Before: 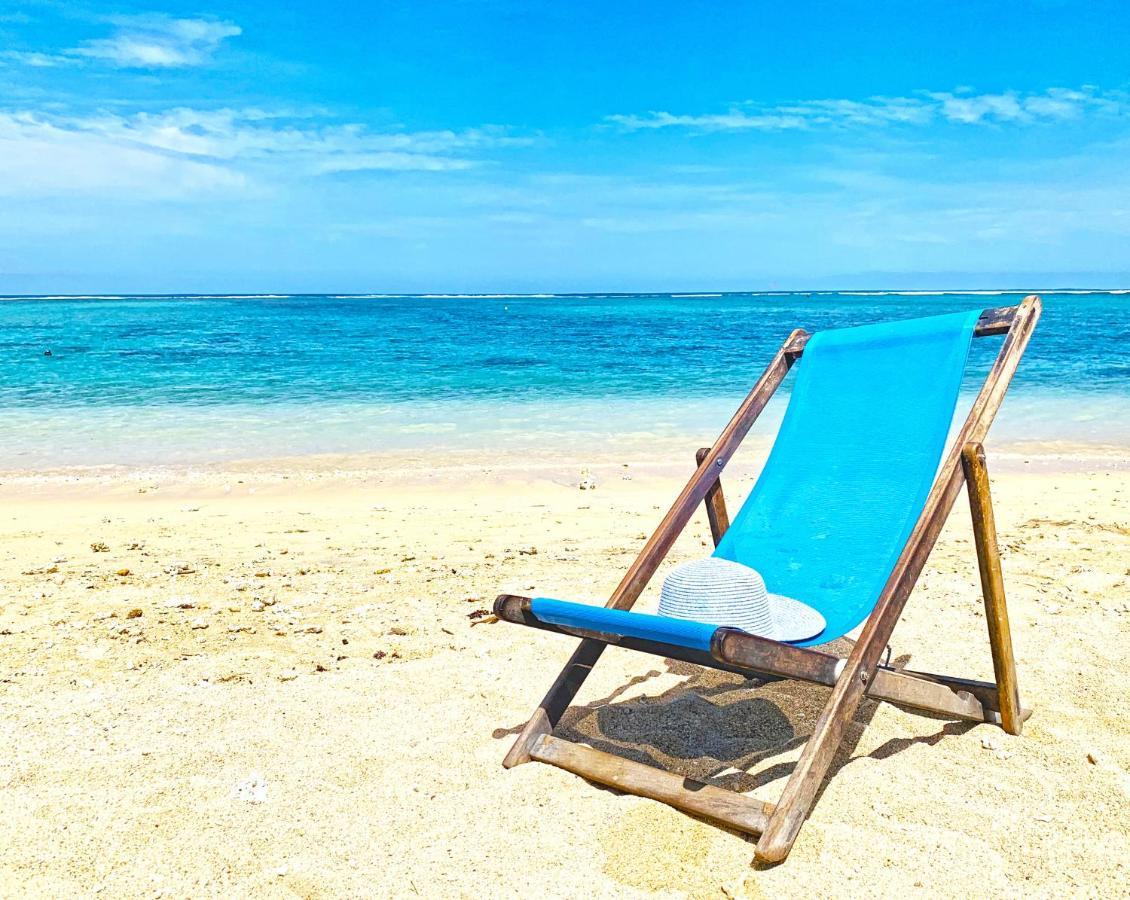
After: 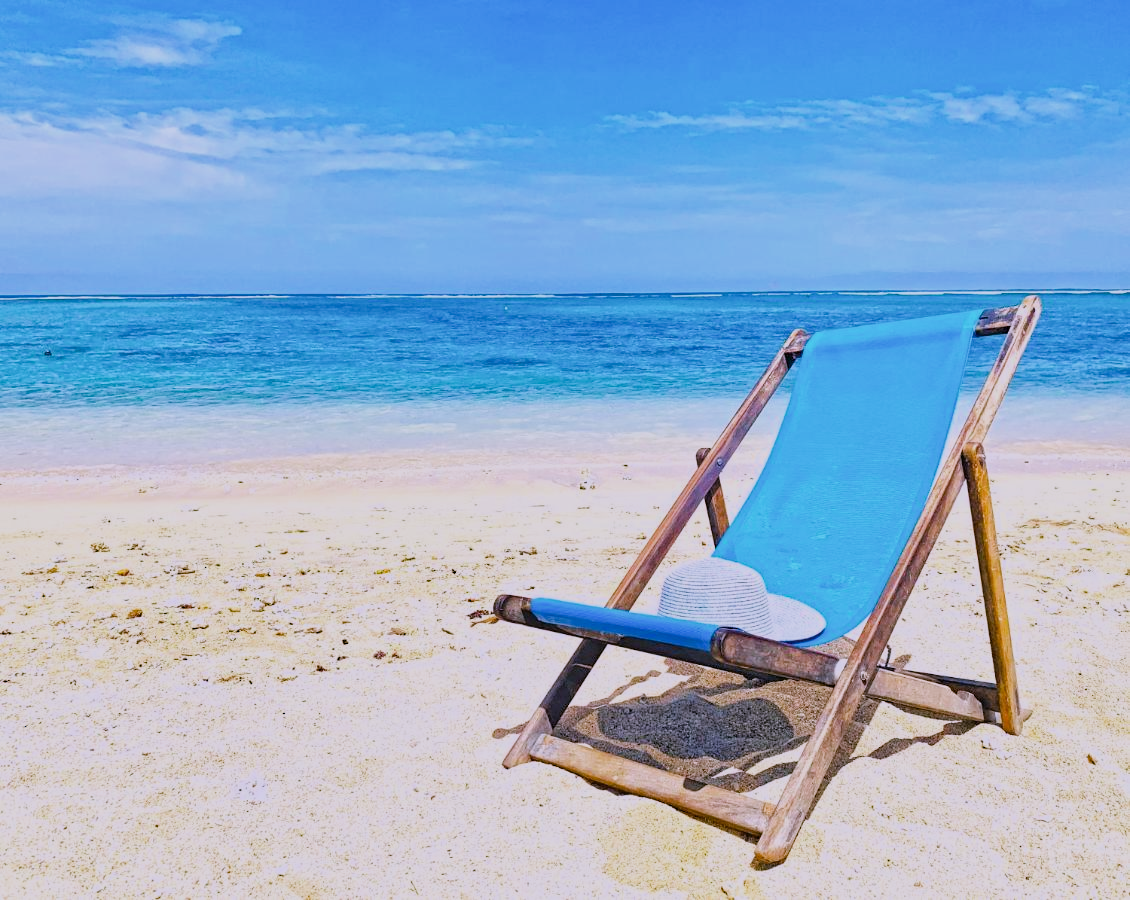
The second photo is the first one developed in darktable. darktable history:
white balance: red 1.042, blue 1.17
haze removal: compatibility mode true, adaptive false
filmic rgb: black relative exposure -7.65 EV, white relative exposure 4.56 EV, hardness 3.61
local contrast: mode bilateral grid, contrast 10, coarseness 25, detail 115%, midtone range 0.2
